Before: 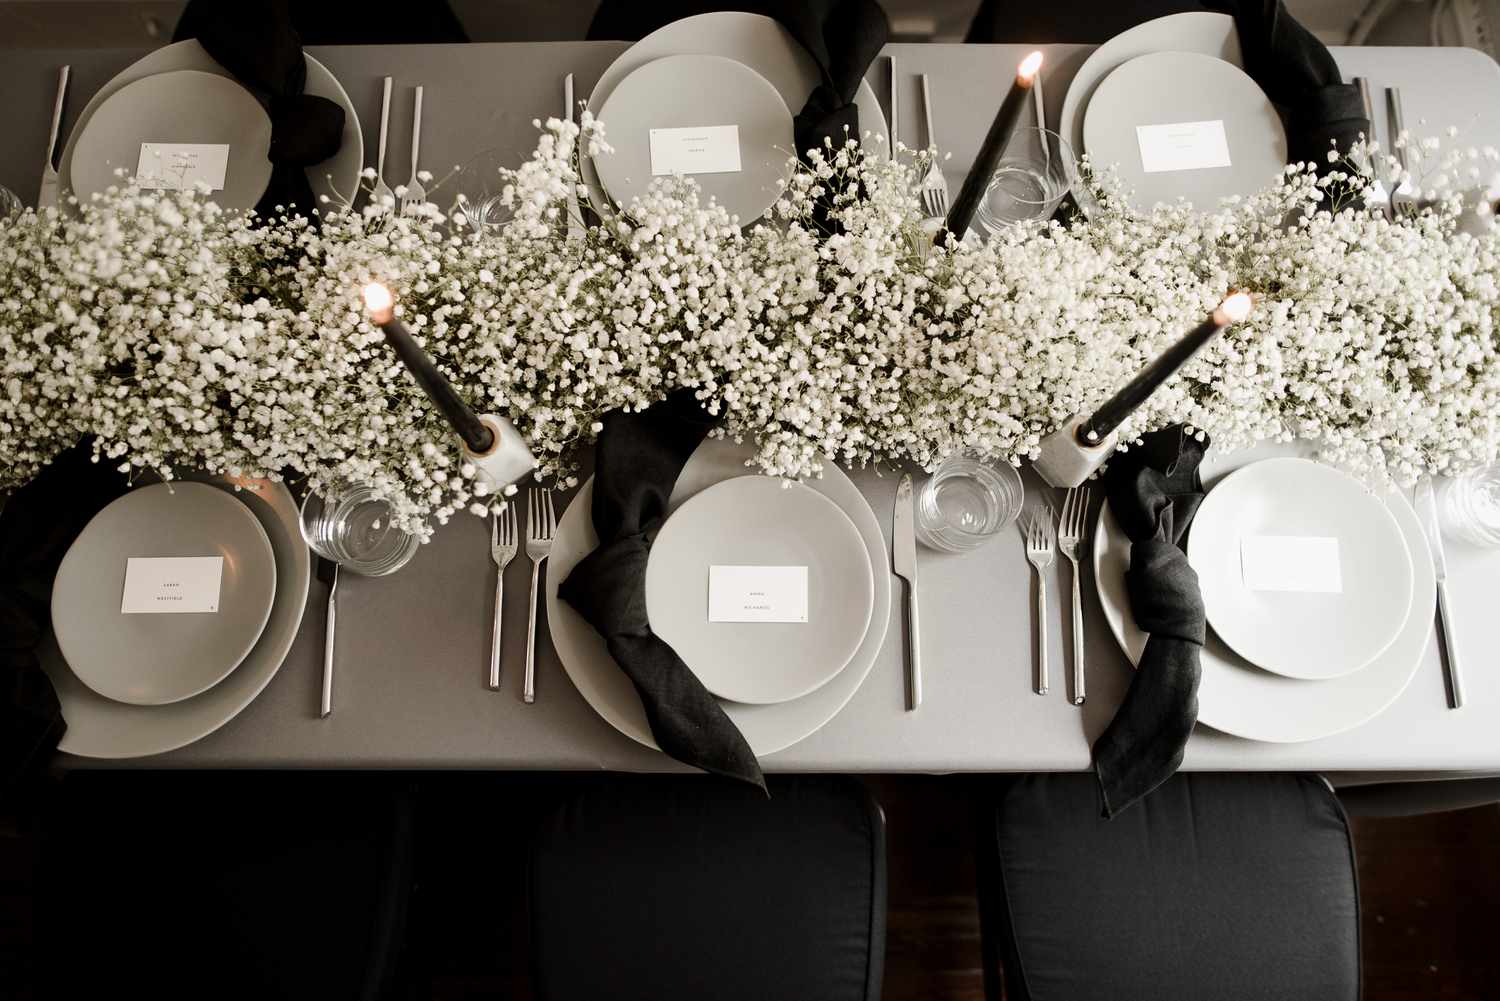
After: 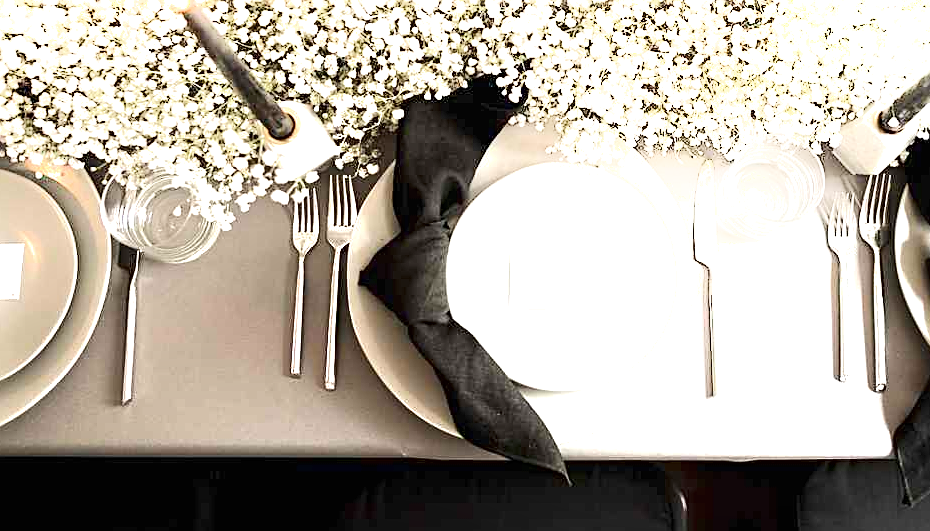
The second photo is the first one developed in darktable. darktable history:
sharpen: on, module defaults
contrast brightness saturation: saturation -0.04
shadows and highlights: shadows -40.15, highlights 62.88, soften with gaussian
crop: left 13.312%, top 31.28%, right 24.627%, bottom 15.582%
exposure: black level correction 0, exposure 1.675 EV, compensate exposure bias true, compensate highlight preservation false
